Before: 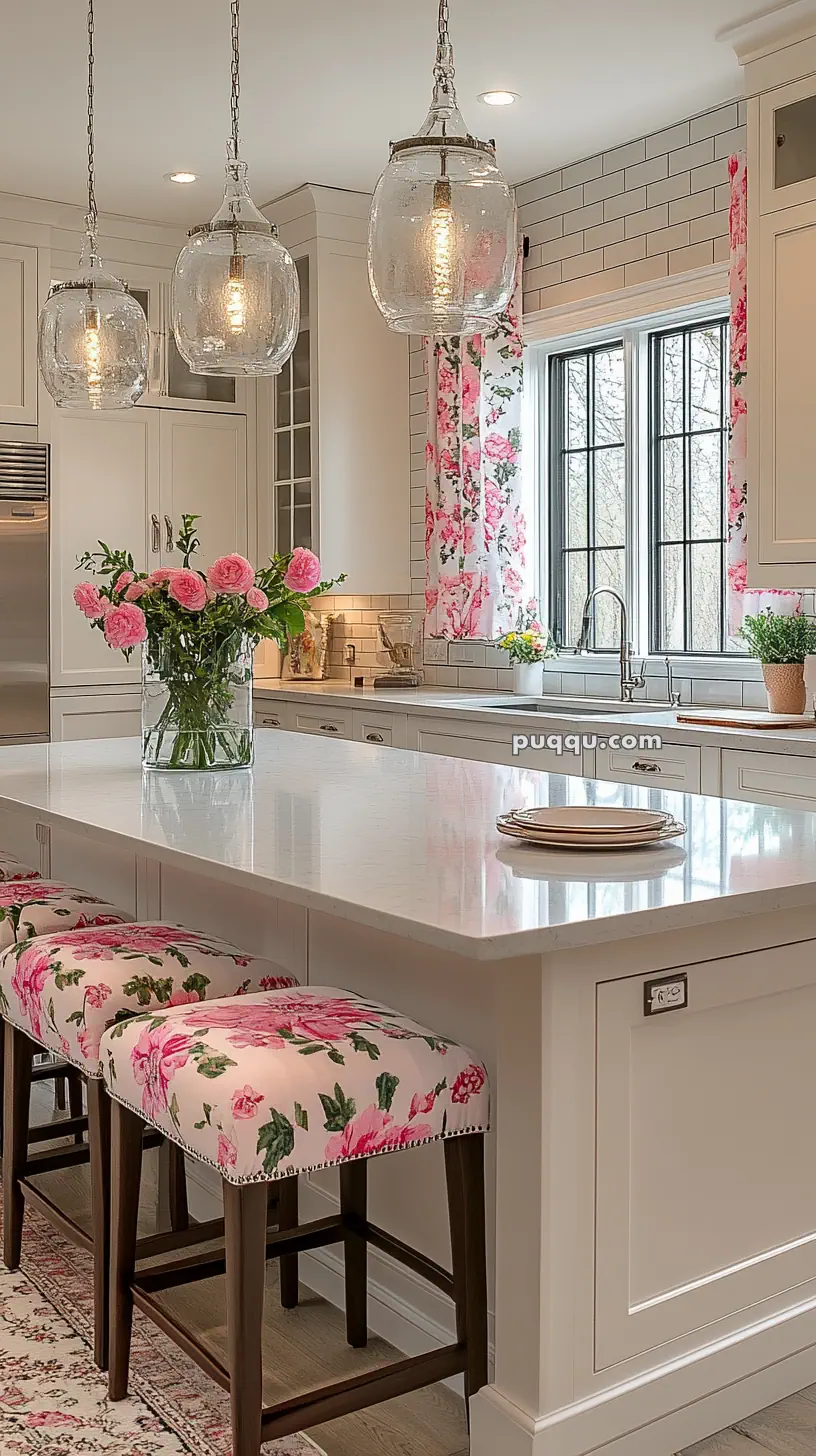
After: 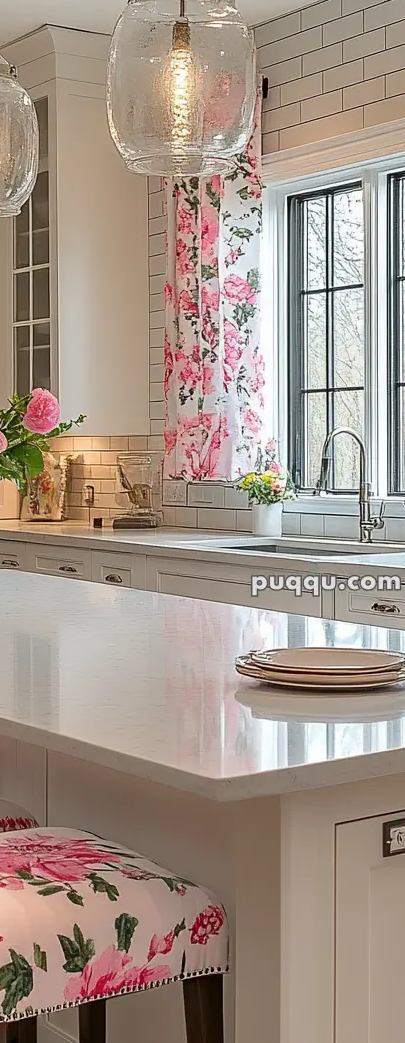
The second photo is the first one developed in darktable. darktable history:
crop: left 32.001%, top 10.98%, right 18.331%, bottom 17.379%
